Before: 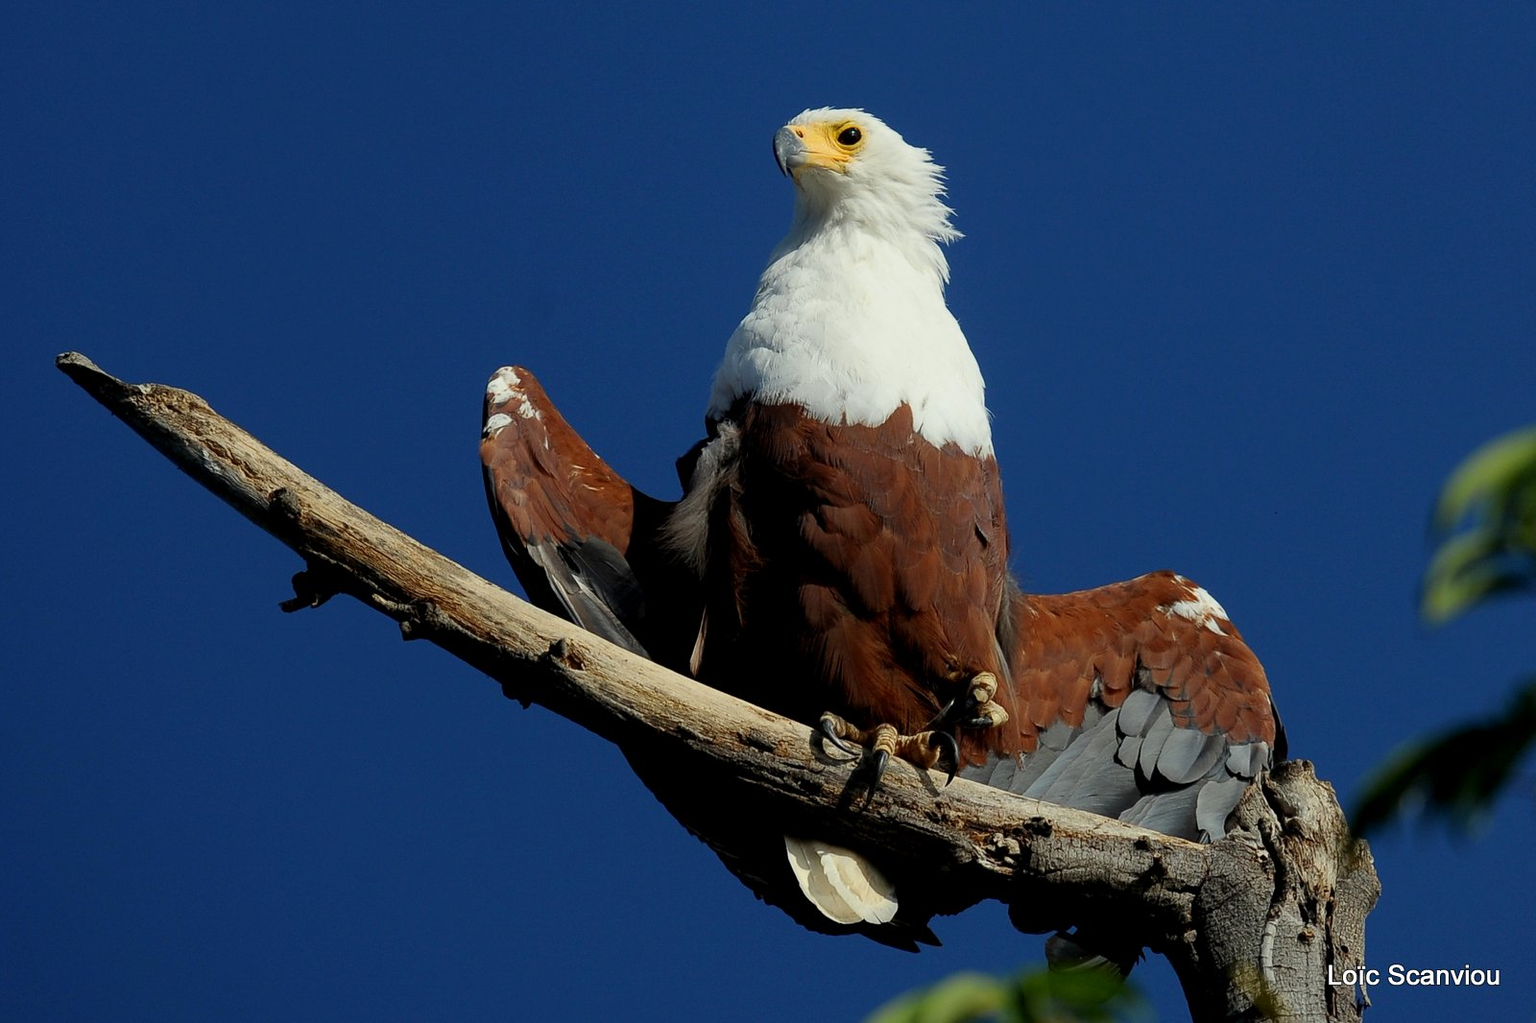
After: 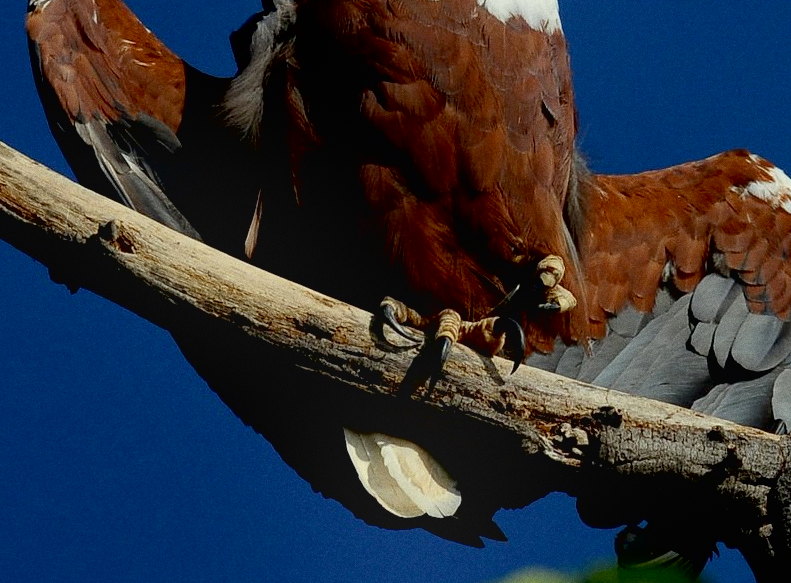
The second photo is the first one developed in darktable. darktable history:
exposure: black level correction 0.012, compensate highlight preservation false
local contrast: mode bilateral grid, contrast 20, coarseness 50, detail 120%, midtone range 0.2
bloom: on, module defaults
crop: left 29.672%, top 41.786%, right 20.851%, bottom 3.487%
grain: coarseness 0.09 ISO
